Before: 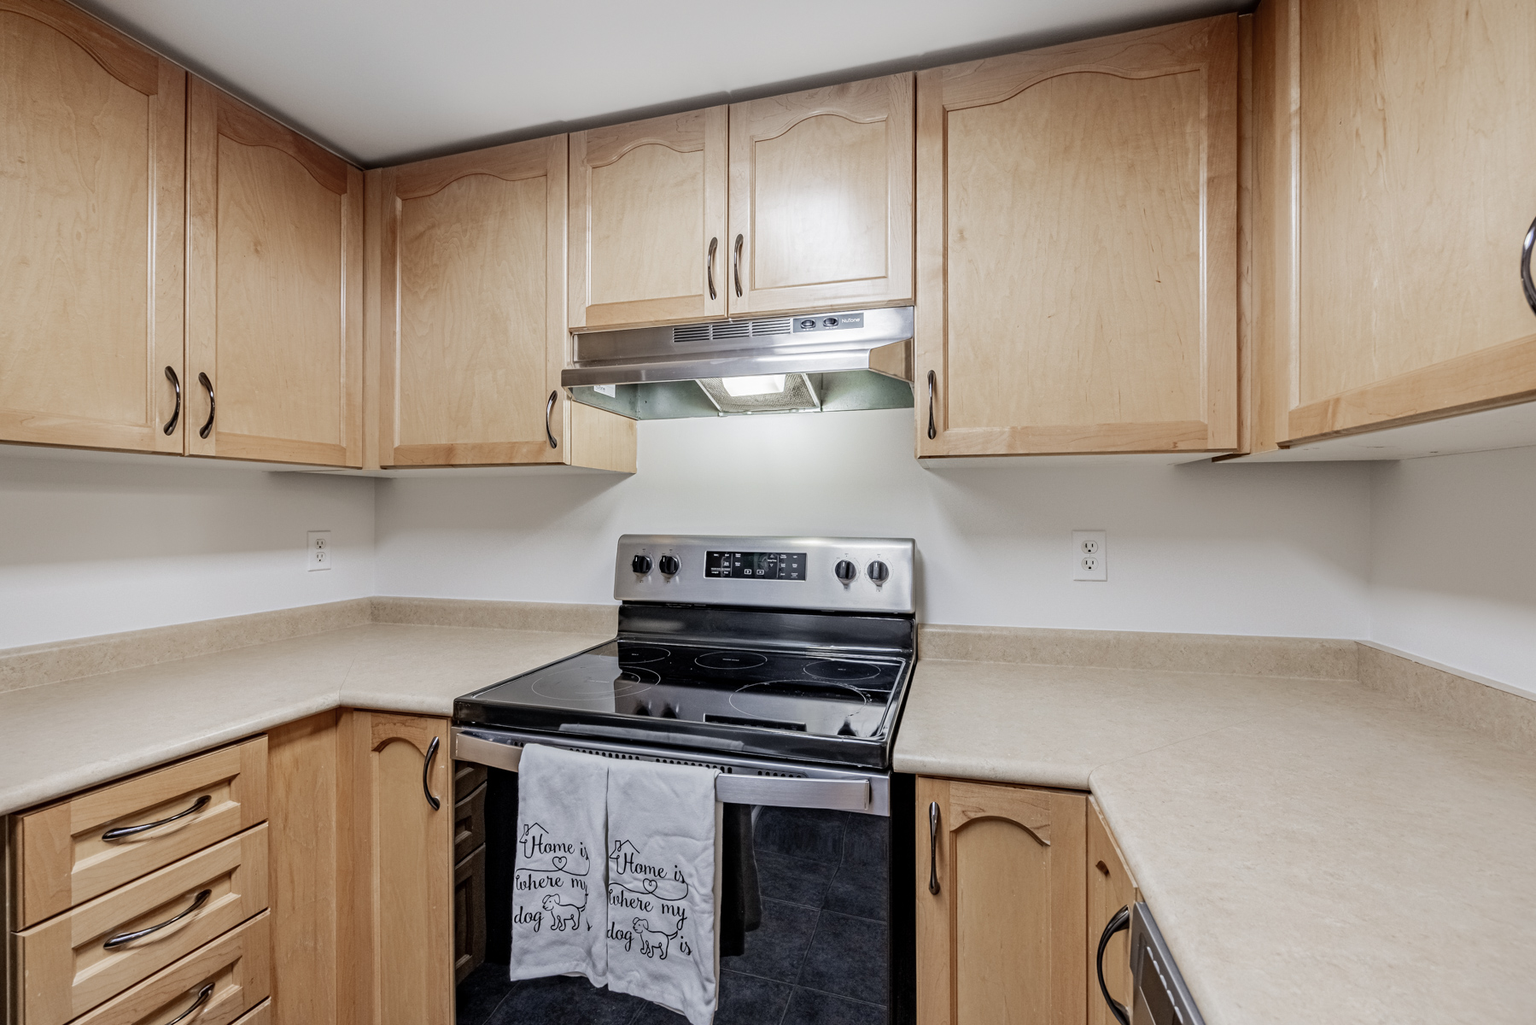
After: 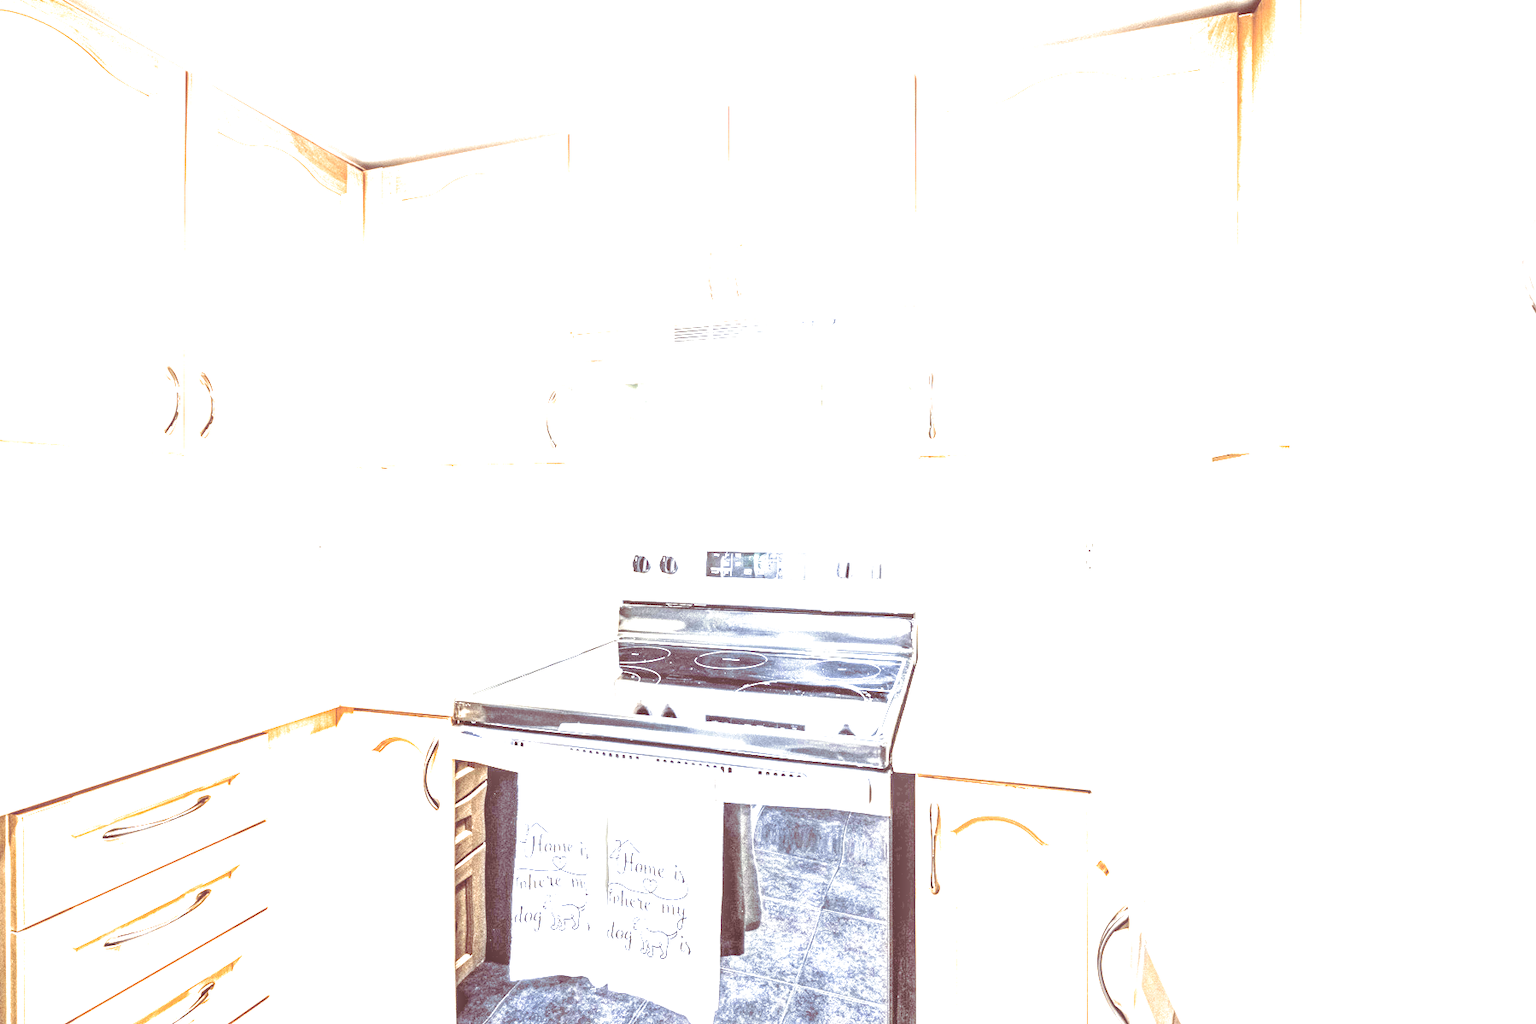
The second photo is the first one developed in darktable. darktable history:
local contrast: on, module defaults
exposure: black level correction 0, exposure 0.95 EV, compensate exposure bias true, compensate highlight preservation false
white balance: emerald 1
color contrast: green-magenta contrast 0.8, blue-yellow contrast 1.1, unbound 0
split-toning: on, module defaults
